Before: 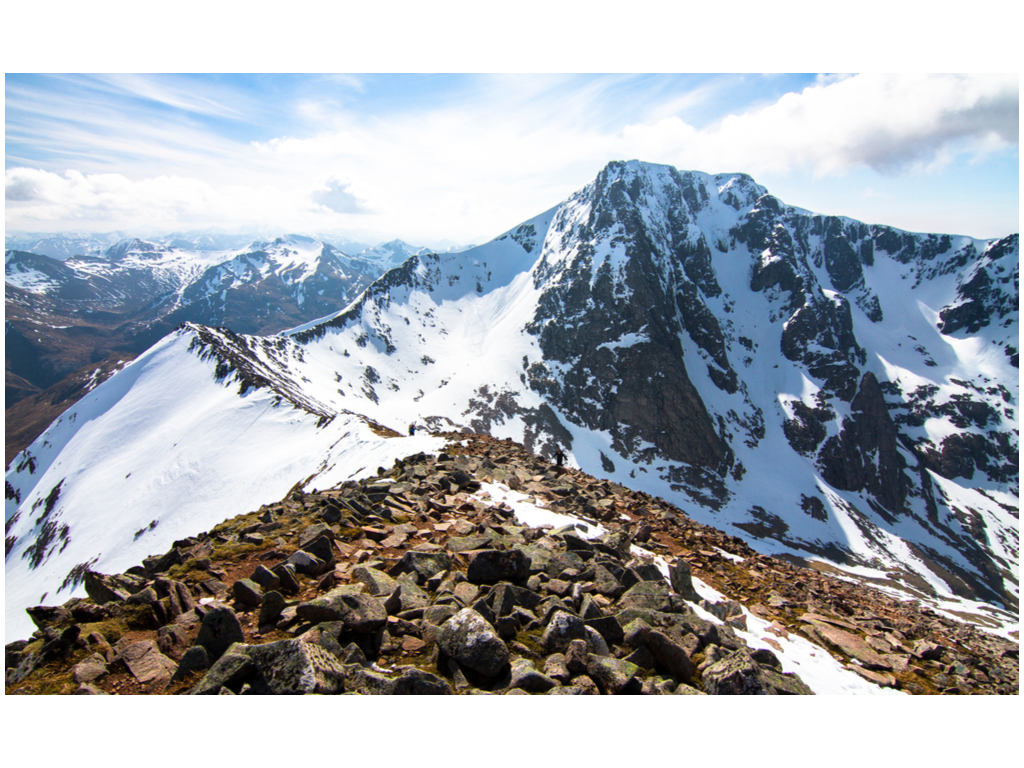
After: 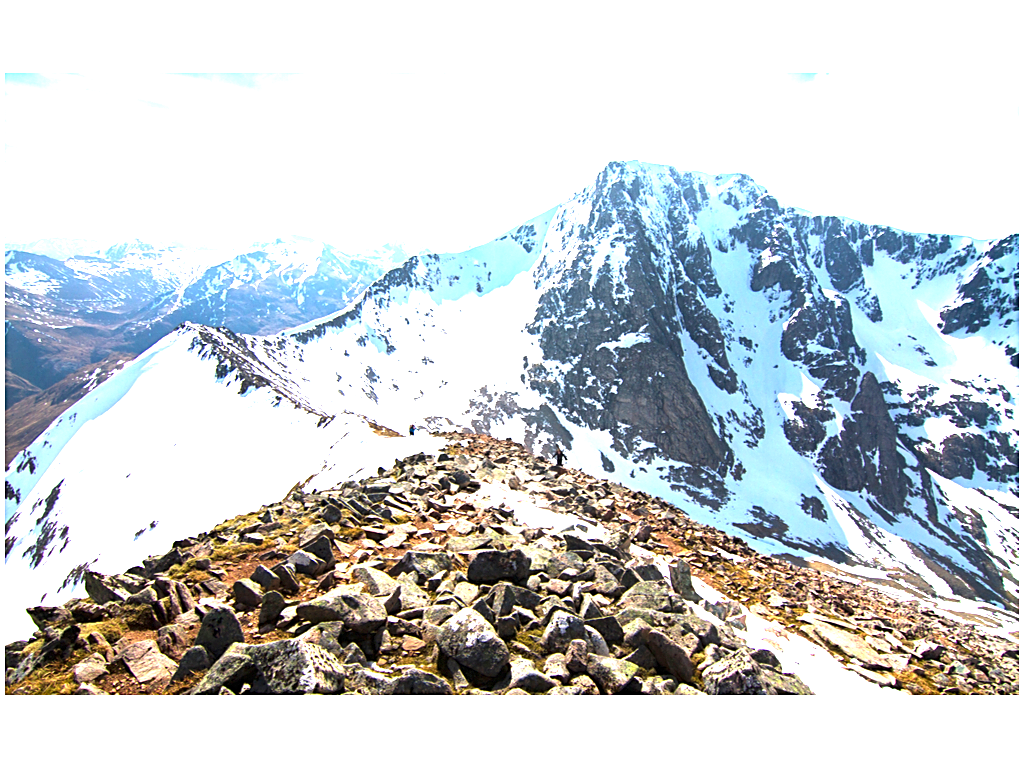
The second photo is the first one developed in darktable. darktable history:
exposure: black level correction 0, exposure 1.741 EV, compensate exposure bias true, compensate highlight preservation false
sharpen: on, module defaults
white balance: red 0.988, blue 1.017
